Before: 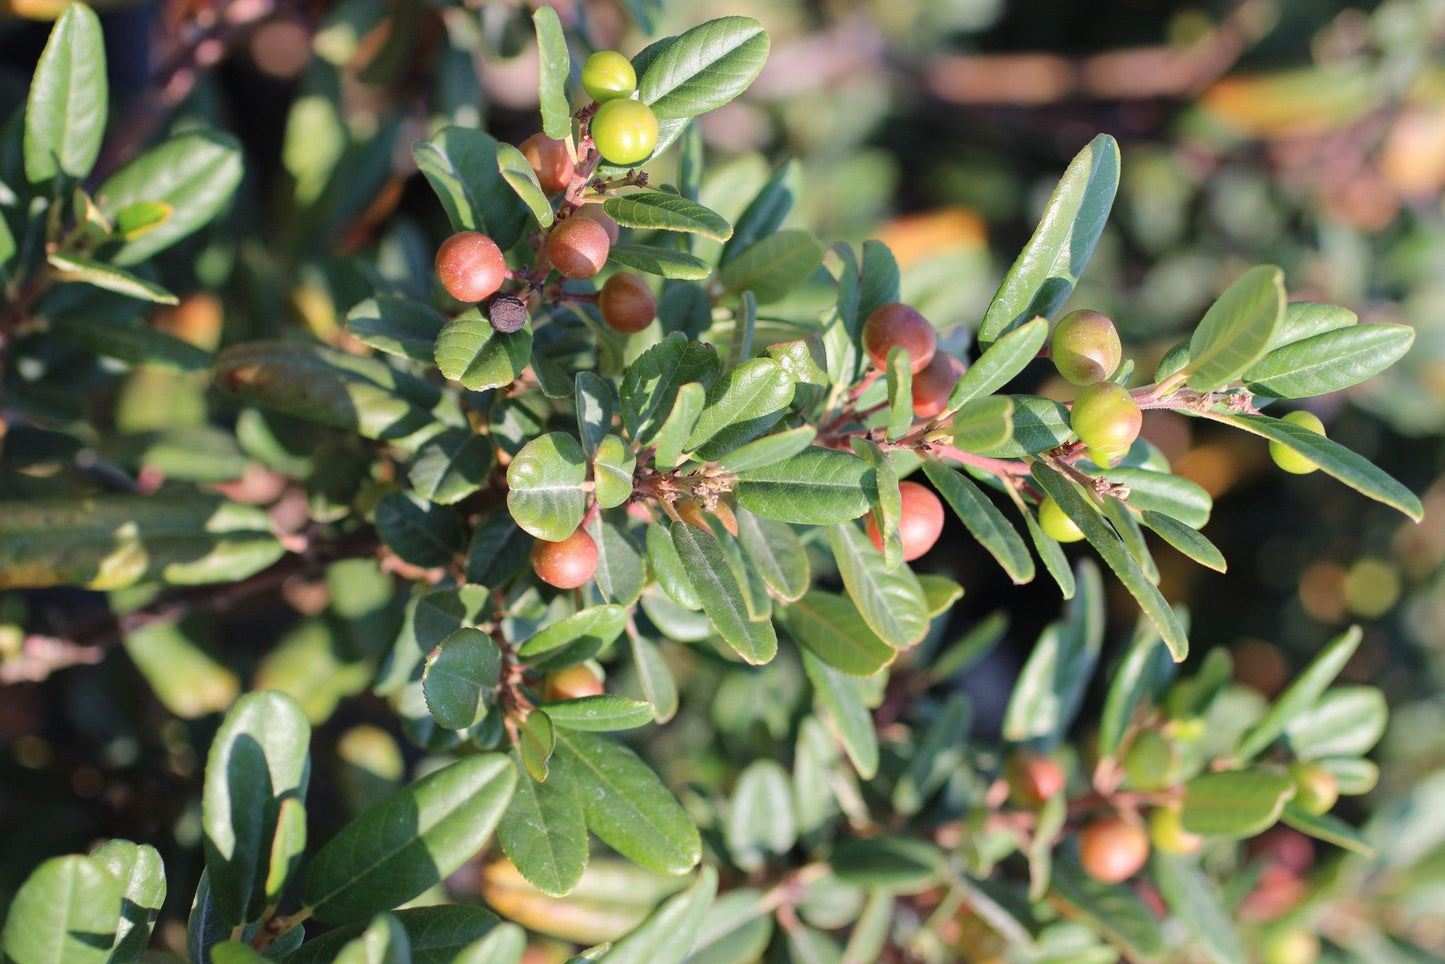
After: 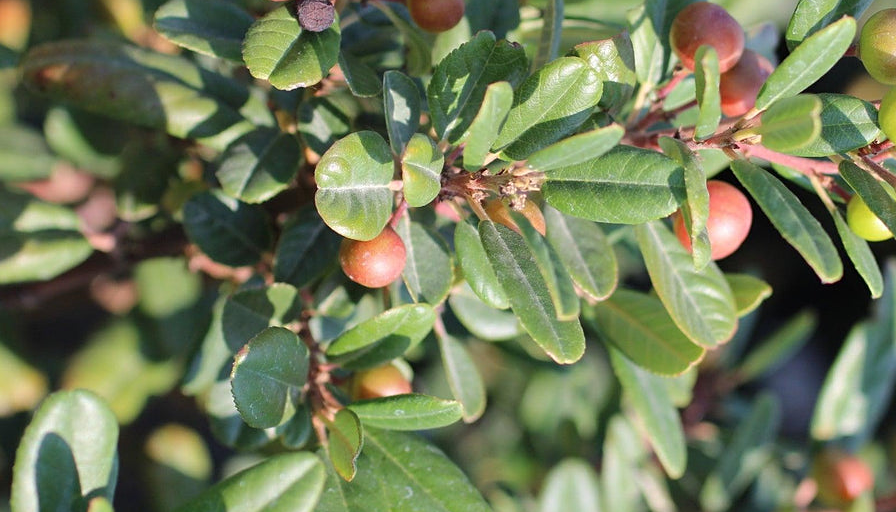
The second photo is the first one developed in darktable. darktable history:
sharpen: amount 0.2
crop: left 13.312%, top 31.28%, right 24.627%, bottom 15.582%
